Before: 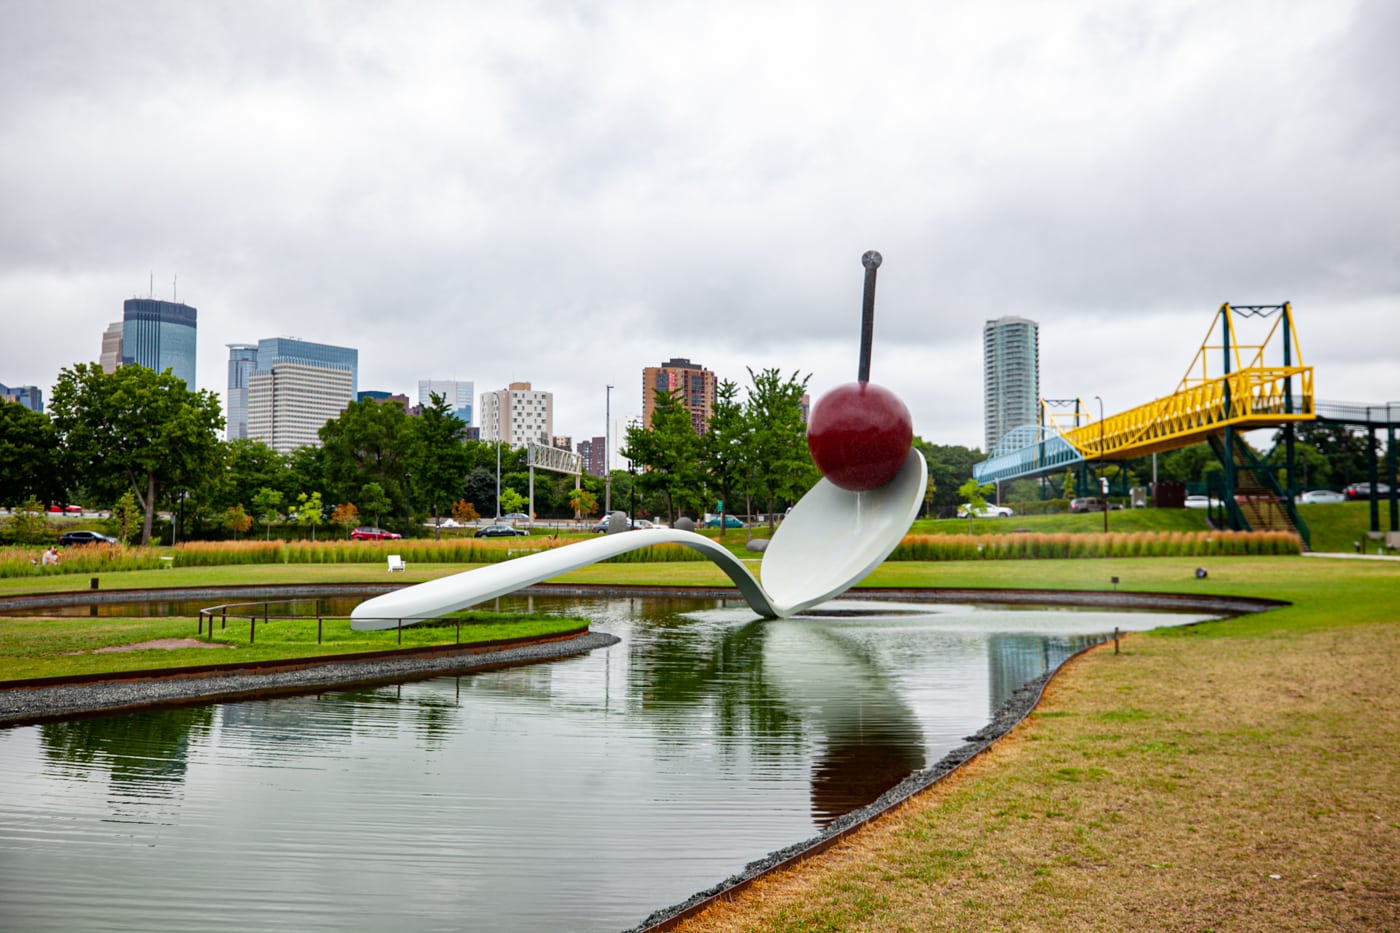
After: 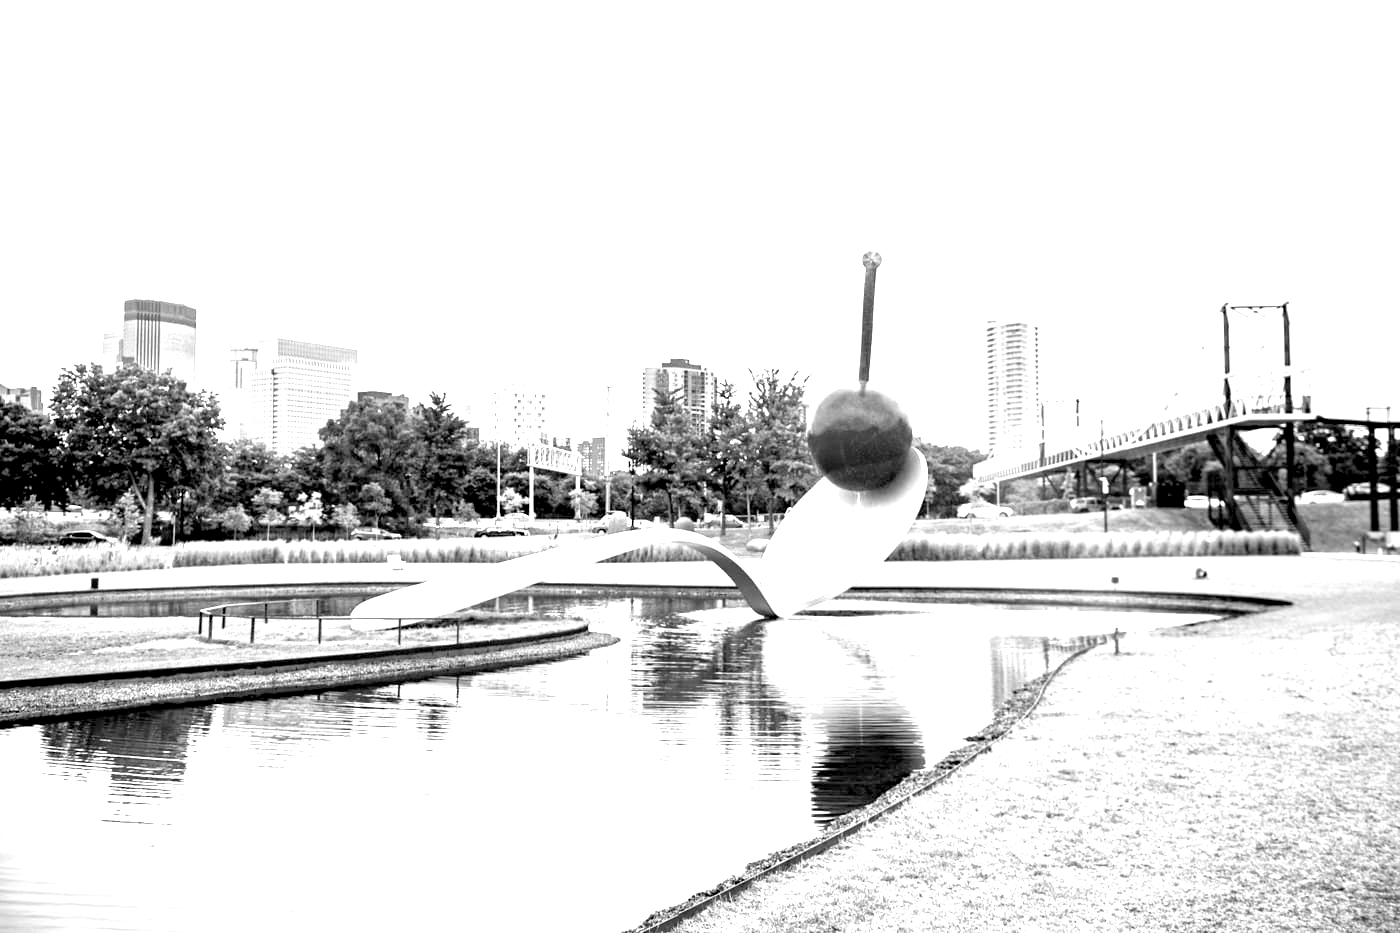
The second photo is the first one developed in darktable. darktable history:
exposure: black level correction 0.005, exposure 2.084 EV, compensate highlight preservation false
monochrome: a 32, b 64, size 2.3
